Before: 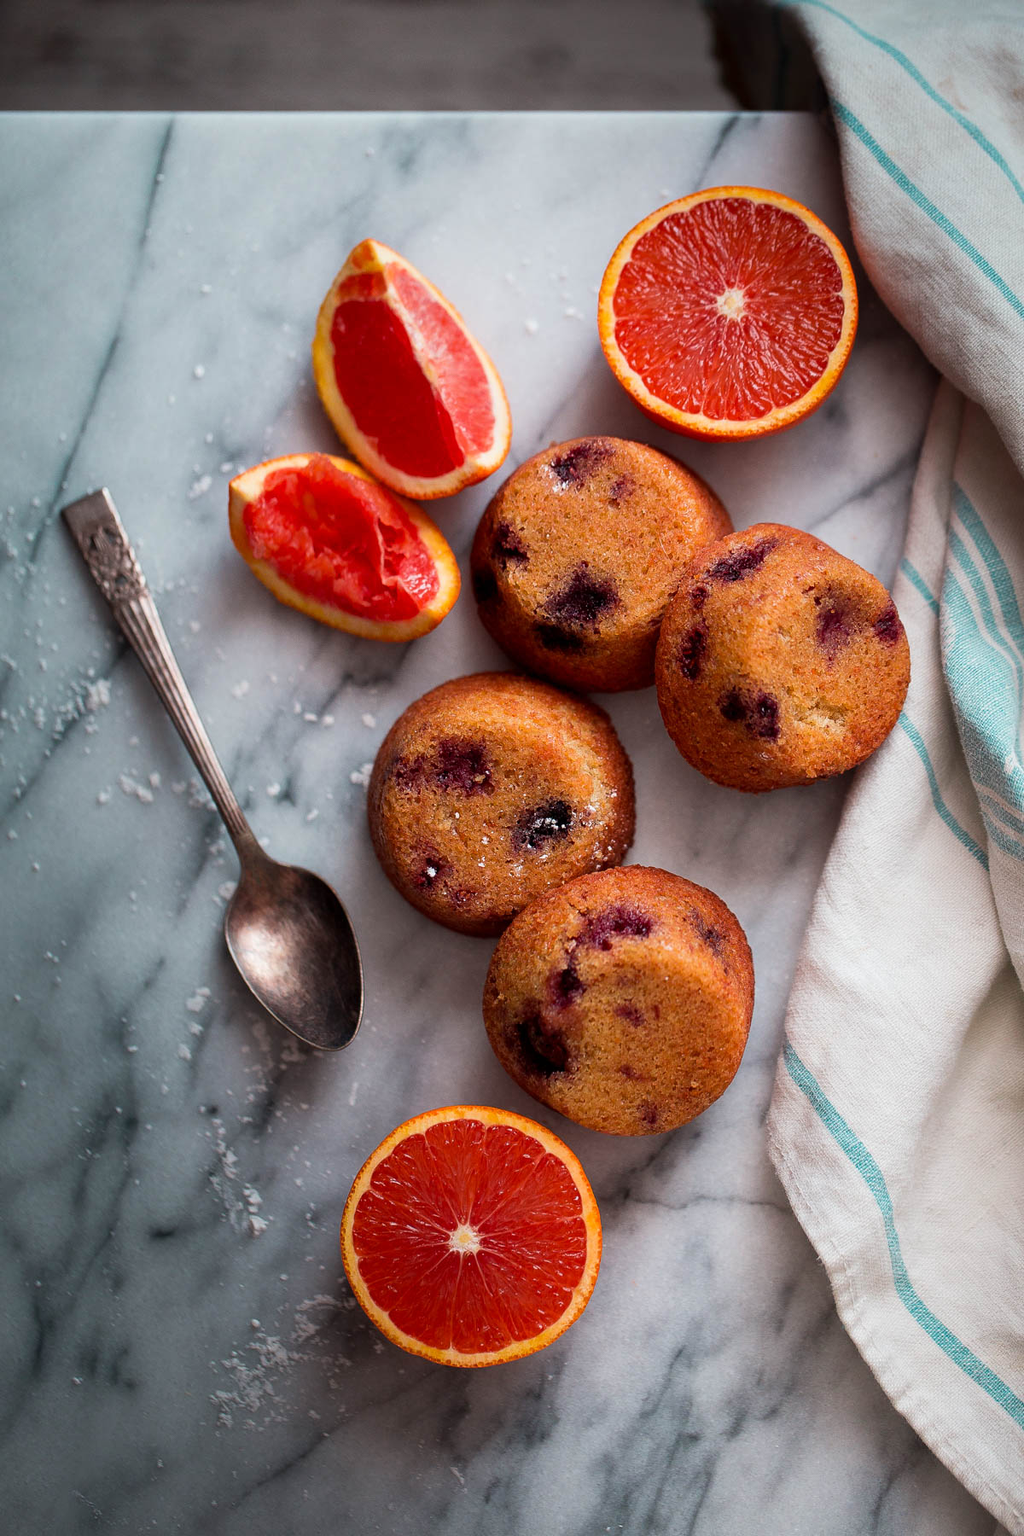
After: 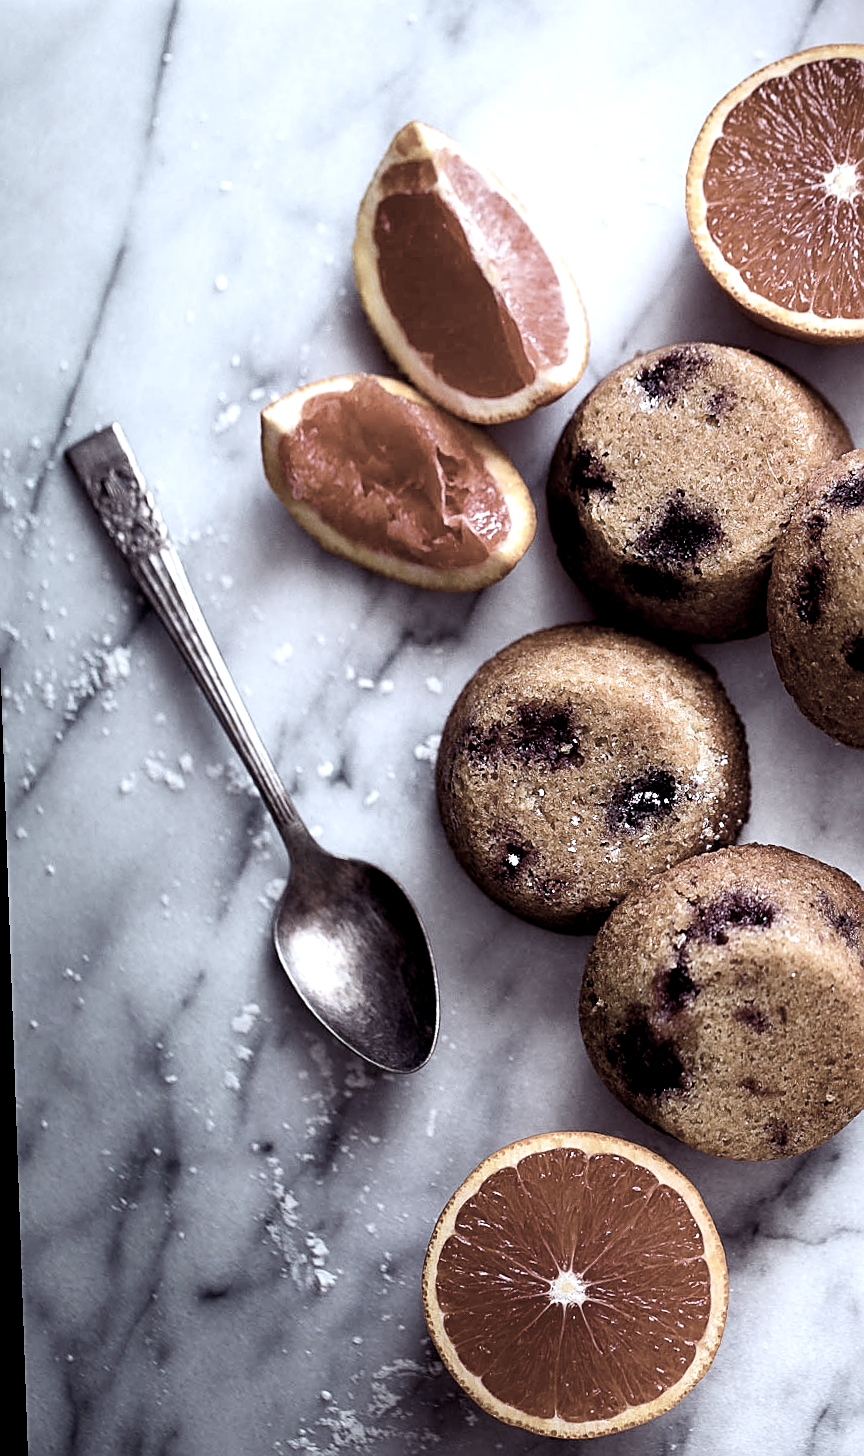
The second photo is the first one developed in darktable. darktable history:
exposure: black level correction 0, exposure 0.7 EV, compensate exposure bias true, compensate highlight preservation false
white balance: red 0.871, blue 1.249
sharpen: on, module defaults
crop: top 5.803%, right 27.864%, bottom 5.804%
rotate and perspective: rotation -2°, crop left 0.022, crop right 0.978, crop top 0.049, crop bottom 0.951
color correction: saturation 0.3
color balance rgb: shadows lift › luminance -21.66%, shadows lift › chroma 8.98%, shadows lift › hue 283.37°, power › chroma 1.05%, power › hue 25.59°, highlights gain › luminance 6.08%, highlights gain › chroma 2.55%, highlights gain › hue 90°, global offset › luminance -0.87%, perceptual saturation grading › global saturation 25%, perceptual saturation grading › highlights -28.39%, perceptual saturation grading › shadows 33.98%
contrast brightness saturation: contrast 0.14
